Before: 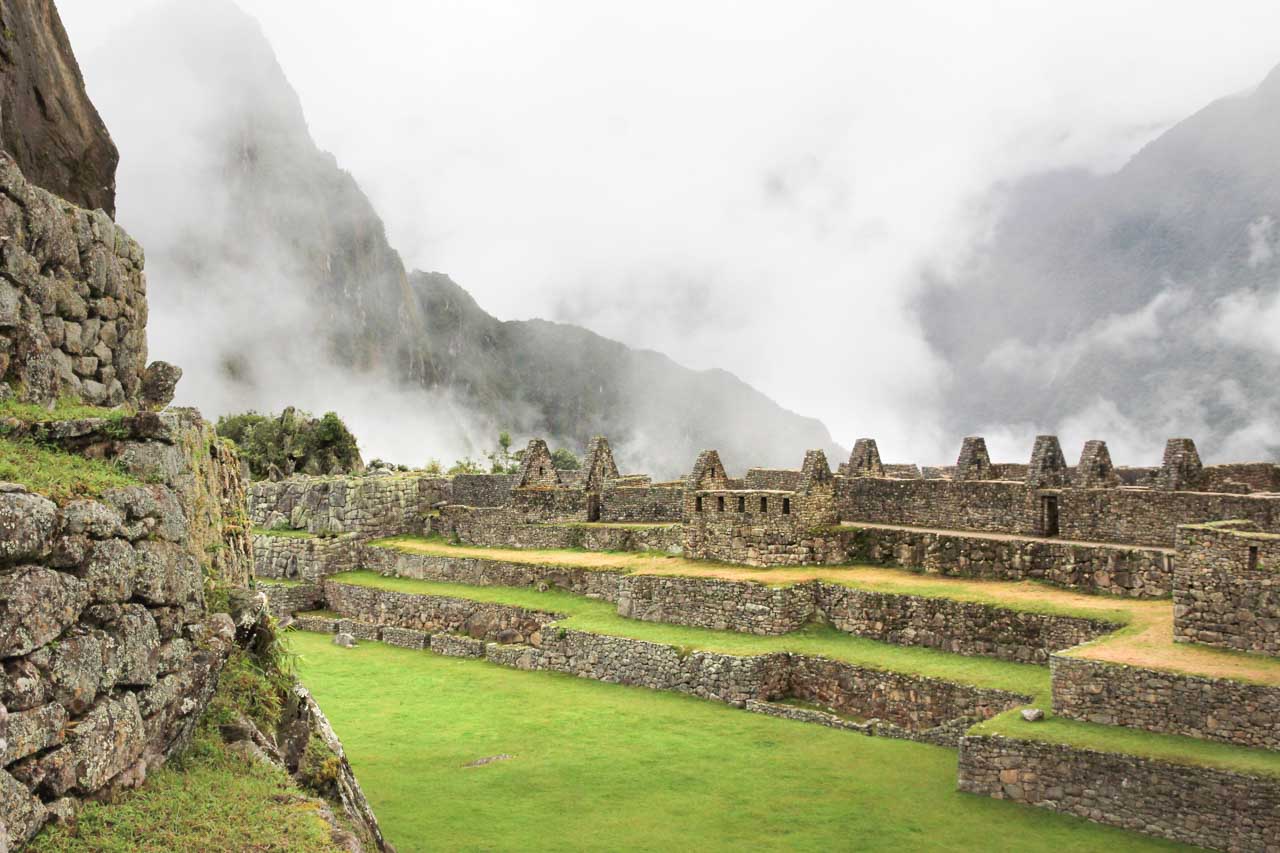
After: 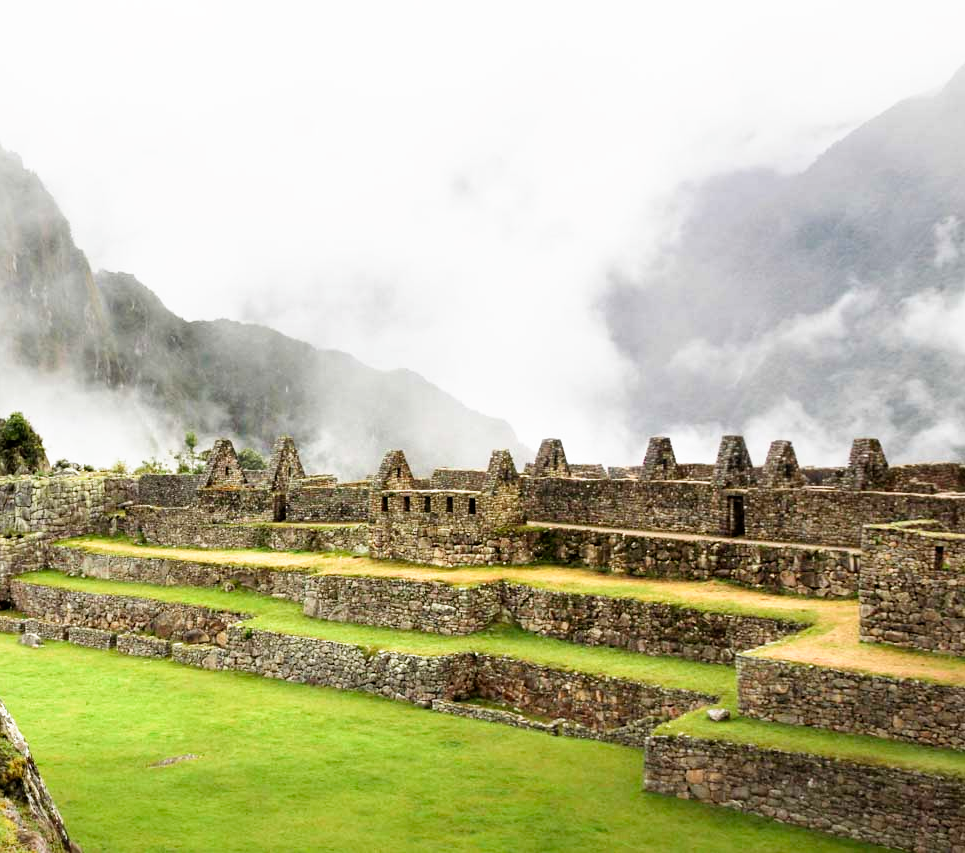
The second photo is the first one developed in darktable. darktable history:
tone equalizer: on, module defaults
filmic rgb: black relative exposure -8.7 EV, white relative exposure 2.7 EV, threshold 3 EV, target black luminance 0%, hardness 6.25, latitude 76.53%, contrast 1.326, shadows ↔ highlights balance -0.349%, preserve chrominance no, color science v4 (2020), enable highlight reconstruction true
crop and rotate: left 24.6%
